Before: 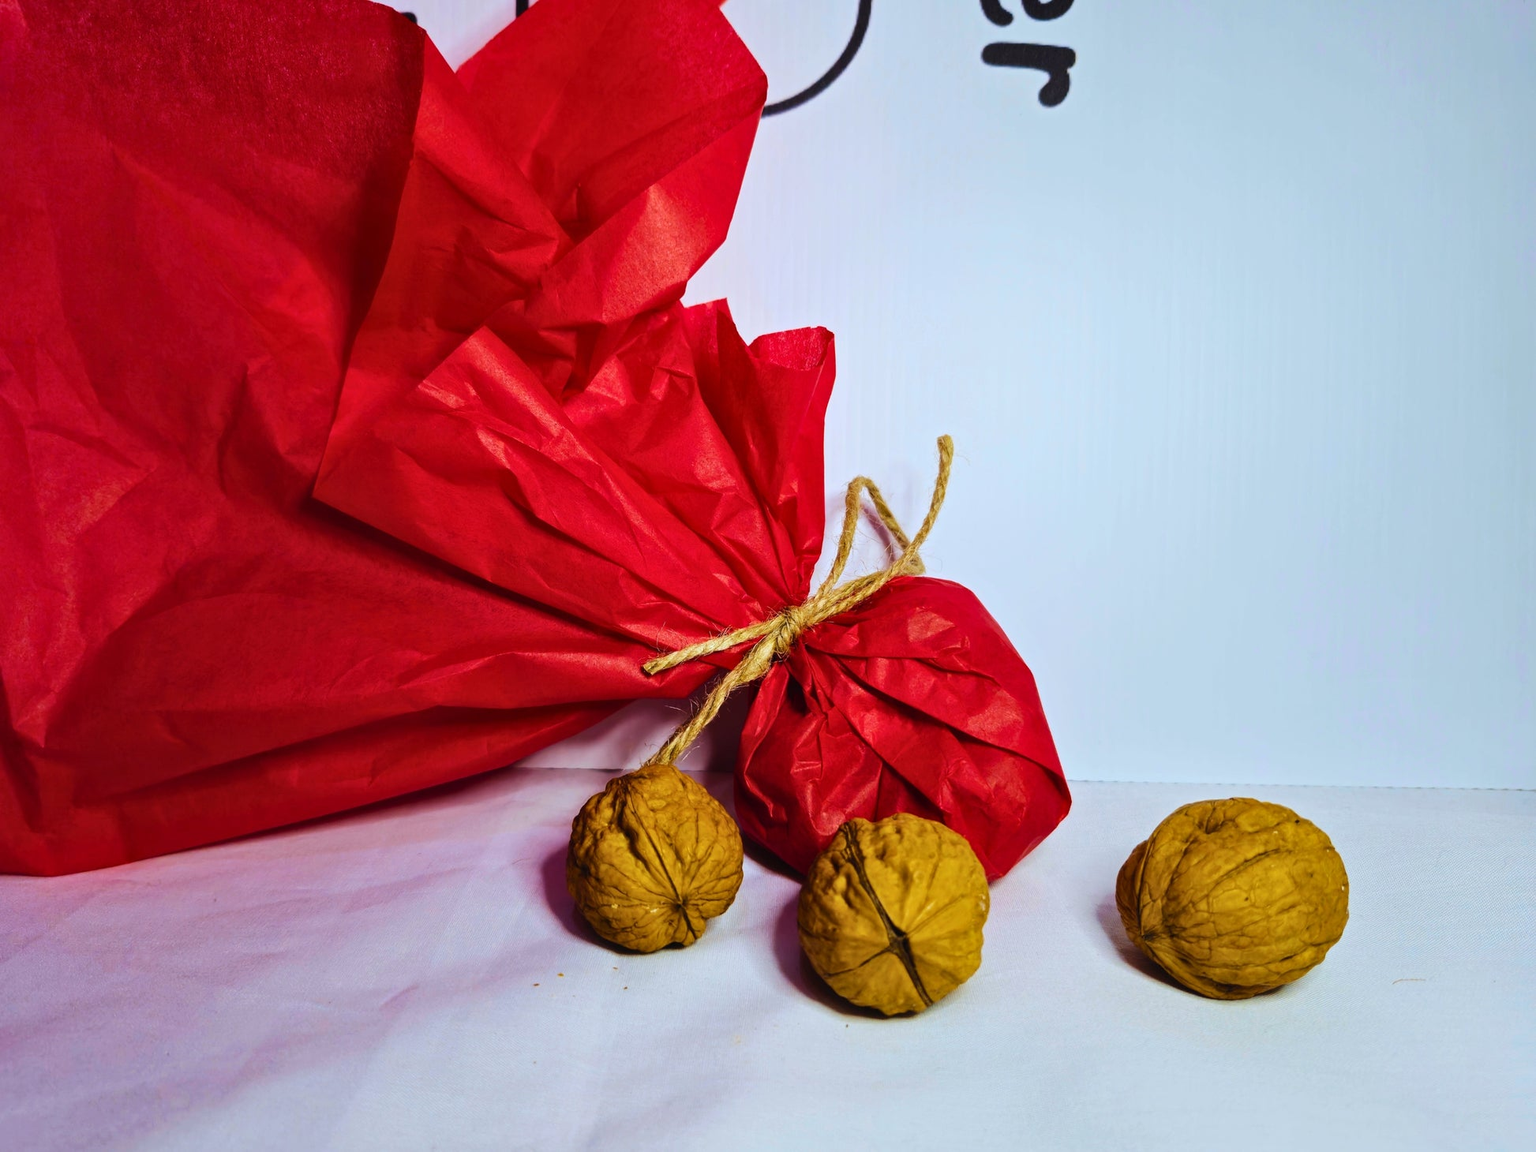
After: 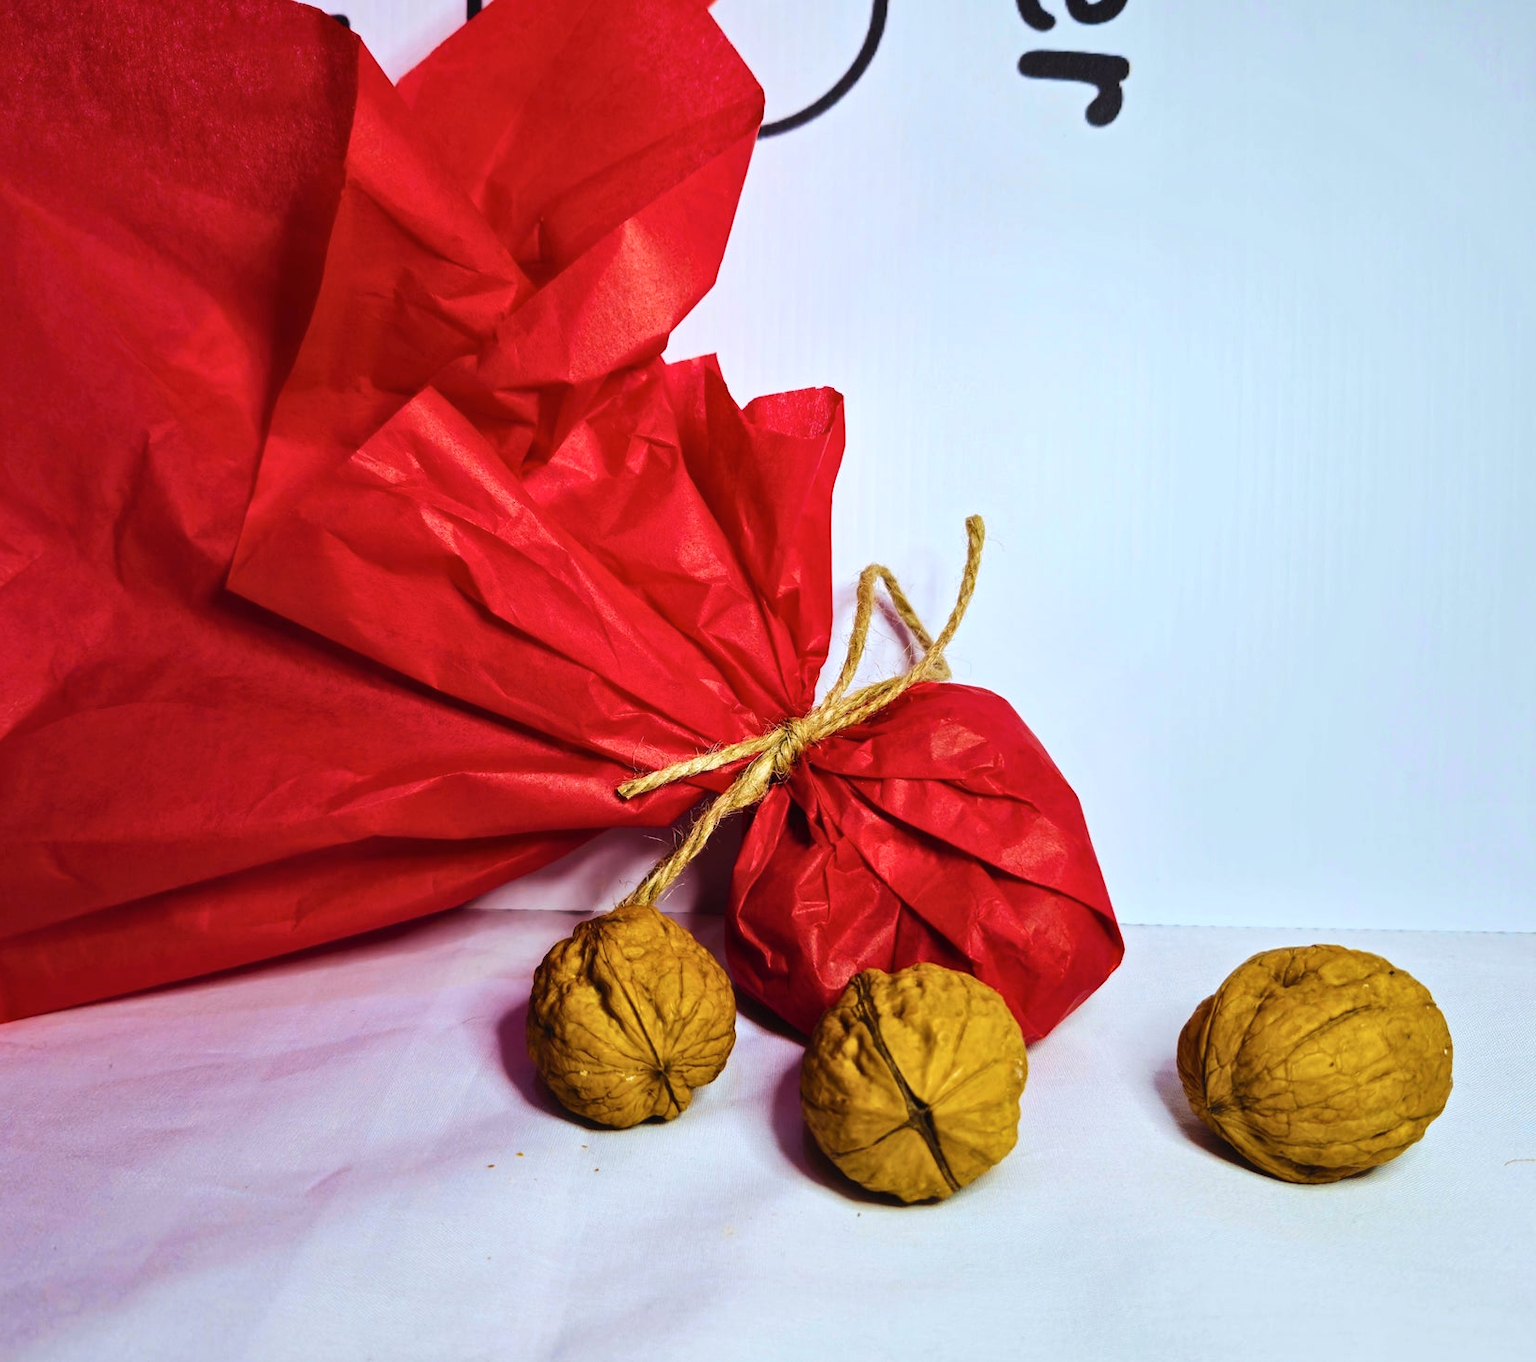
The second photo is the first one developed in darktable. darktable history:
crop: left 7.964%, right 7.534%
shadows and highlights: radius 45.52, white point adjustment 6.67, compress 79.25%, soften with gaussian
